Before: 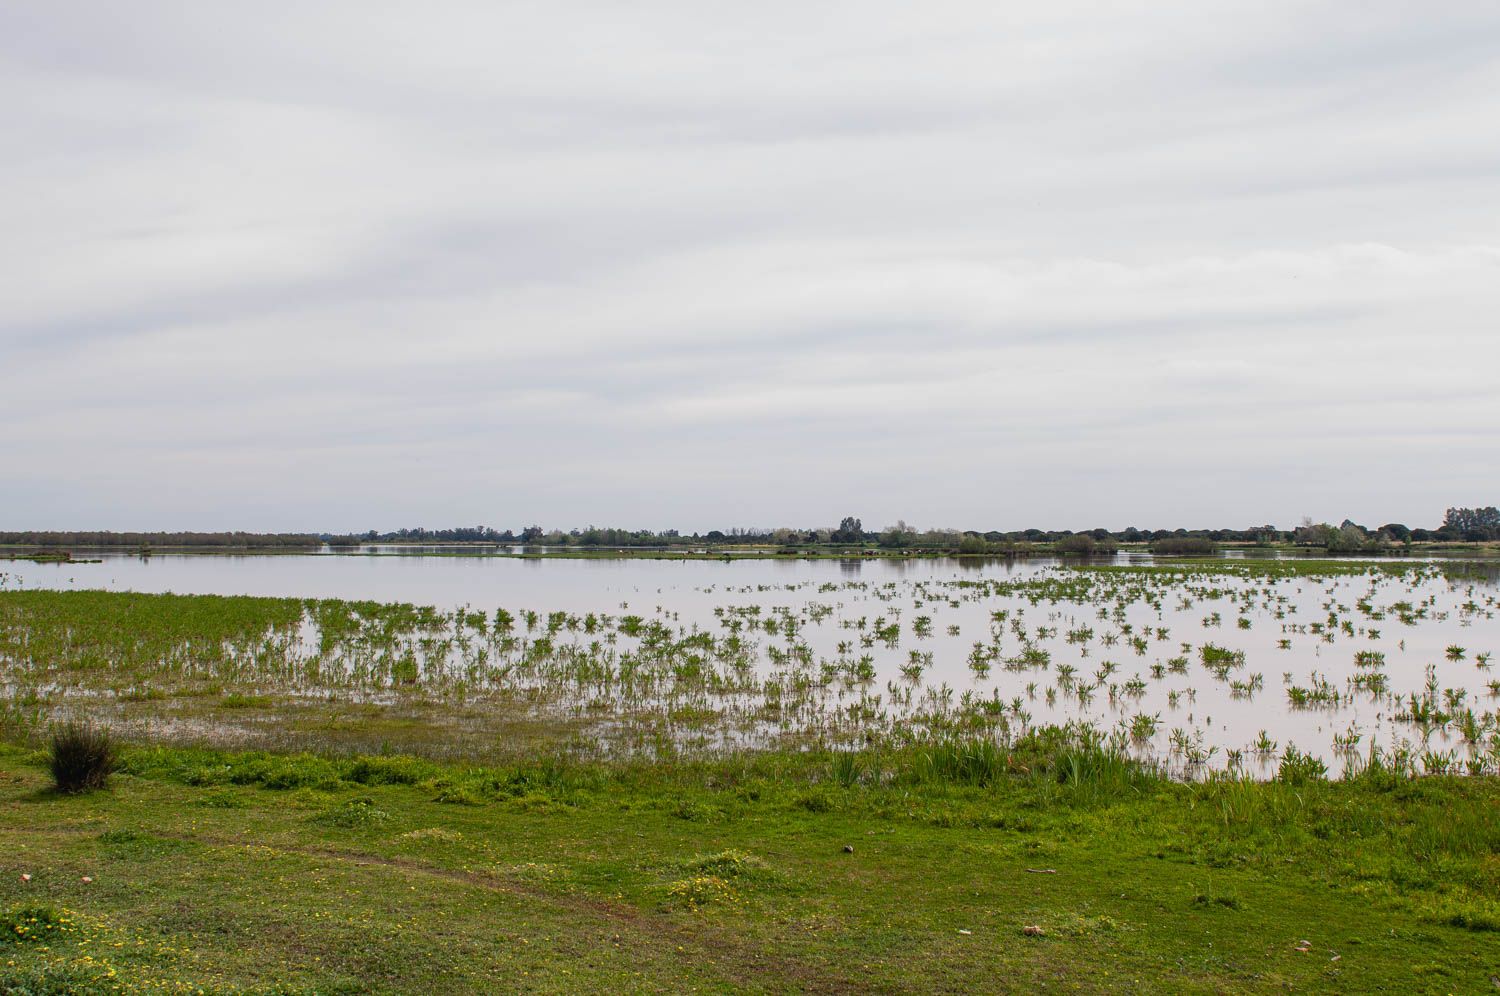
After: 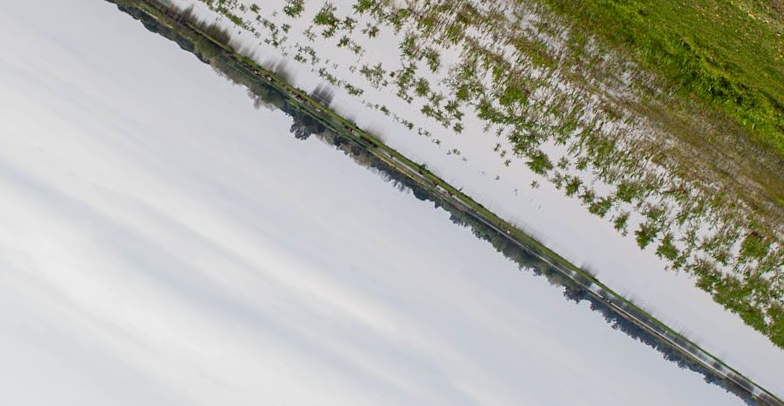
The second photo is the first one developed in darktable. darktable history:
local contrast: mode bilateral grid, contrast 19, coarseness 50, detail 121%, midtone range 0.2
crop and rotate: angle 147.62°, left 9.217%, top 15.641%, right 4.438%, bottom 16.926%
